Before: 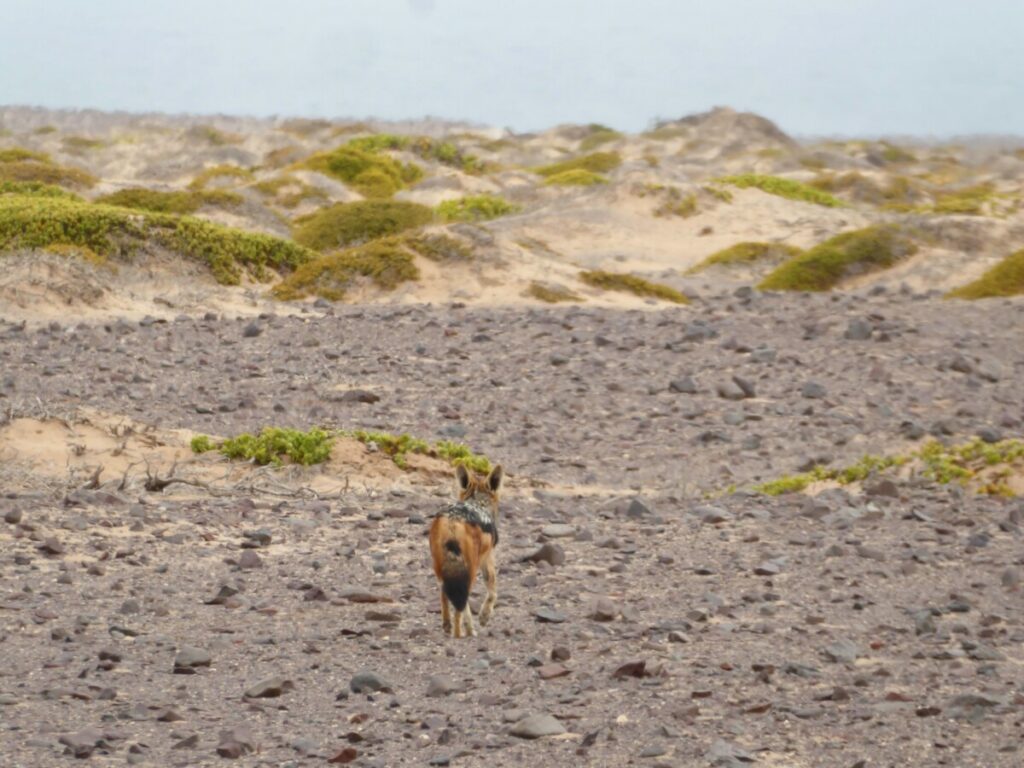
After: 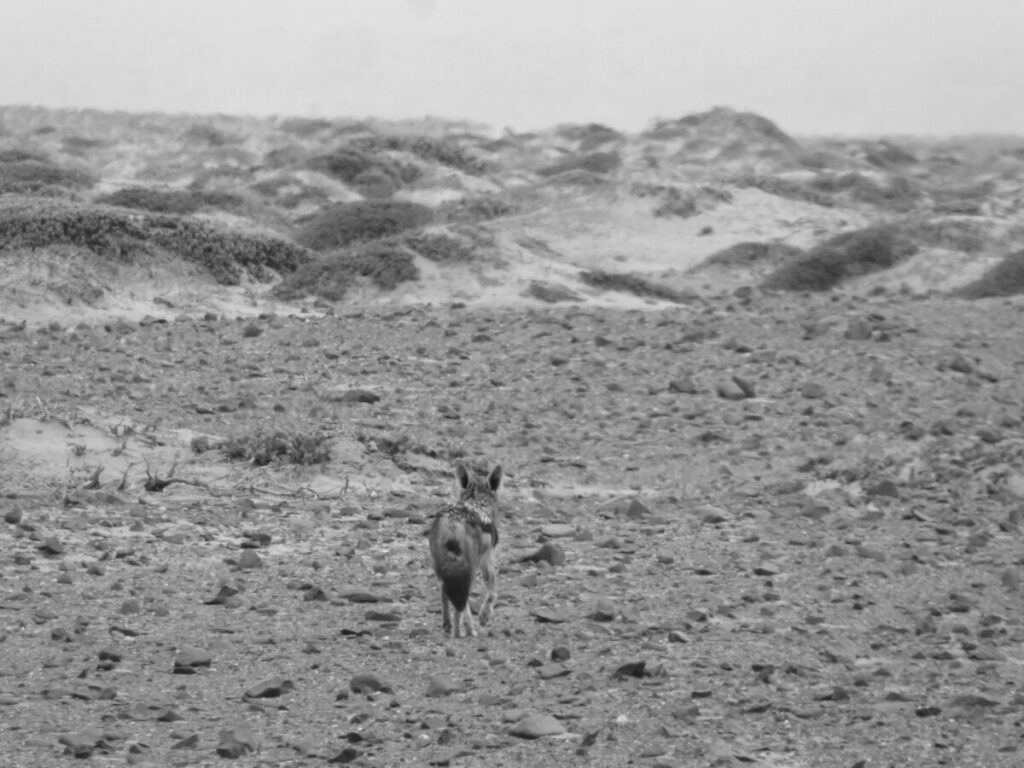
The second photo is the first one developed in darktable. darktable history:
color calibration: output gray [0.21, 0.42, 0.37, 0], x 0.355, y 0.368, temperature 4724.61 K
